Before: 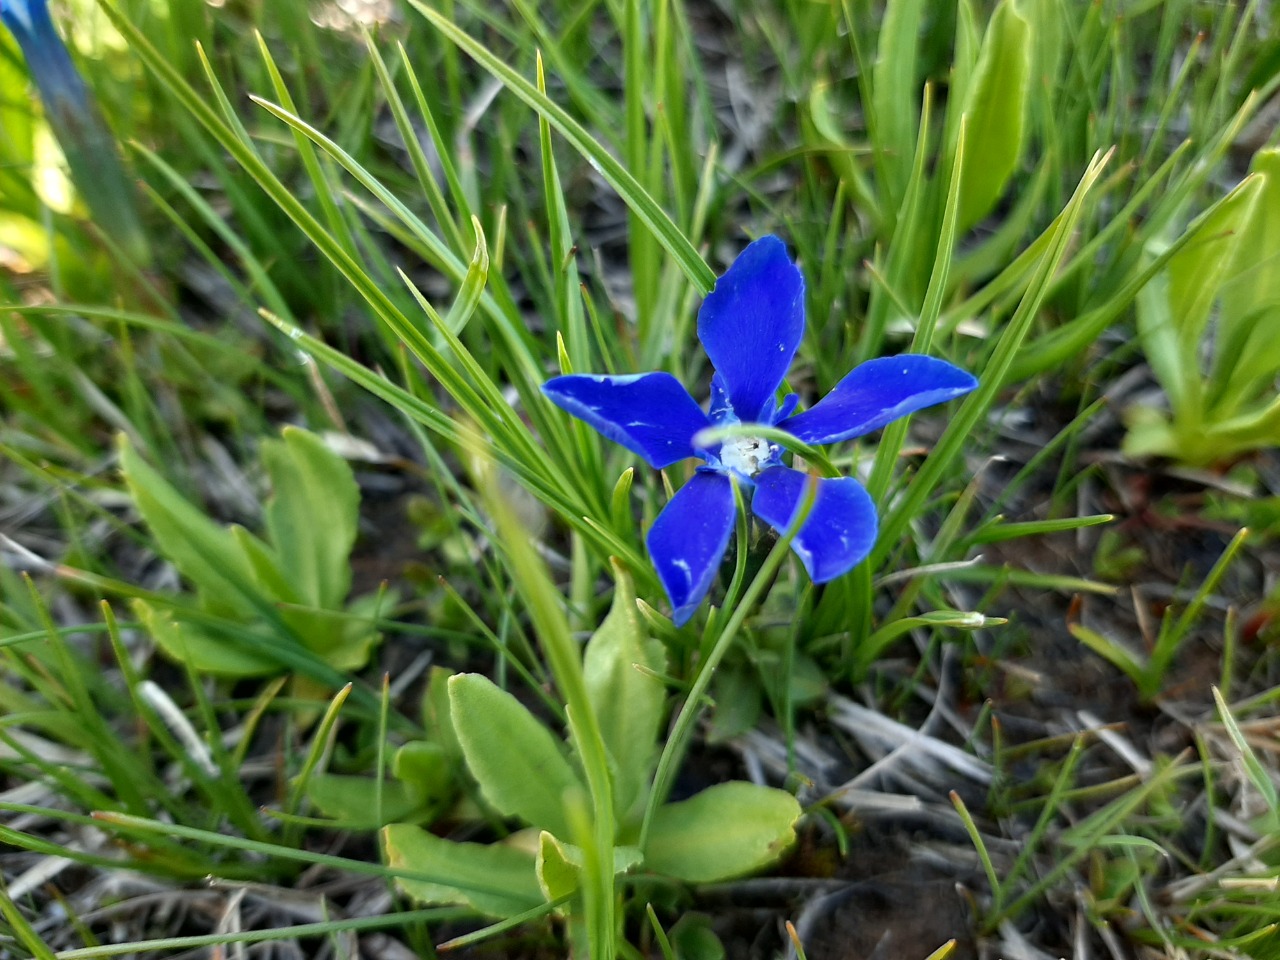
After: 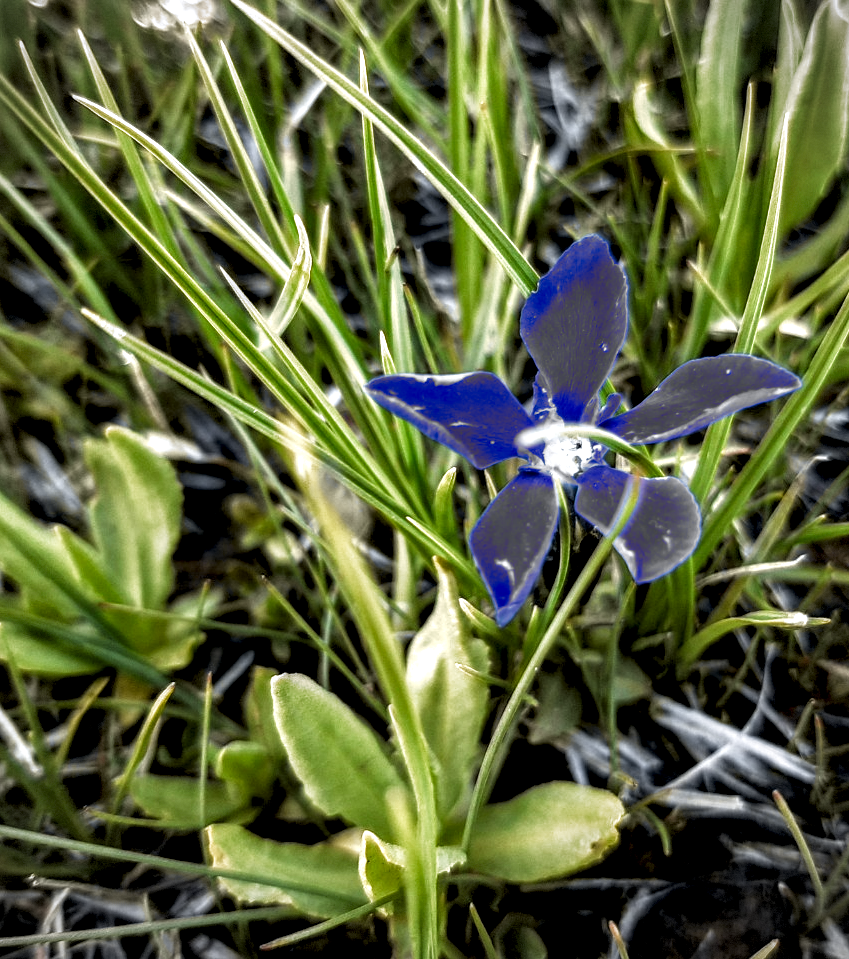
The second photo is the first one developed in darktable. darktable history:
local contrast: highlights 19%, detail 186%
tone curve: curves: ch0 [(0, 0) (0.15, 0.17) (0.452, 0.437) (0.611, 0.588) (0.751, 0.749) (1, 1)]; ch1 [(0, 0) (0.325, 0.327) (0.412, 0.45) (0.453, 0.484) (0.5, 0.501) (0.541, 0.55) (0.617, 0.612) (0.695, 0.697) (1, 1)]; ch2 [(0, 0) (0.386, 0.397) (0.452, 0.459) (0.505, 0.498) (0.524, 0.547) (0.574, 0.566) (0.633, 0.641) (1, 1)], color space Lab, independent channels
vignetting: fall-off radius 60.86%, dithering 8-bit output
crop and rotate: left 13.854%, right 19.795%
filmic rgb: black relative exposure -8.18 EV, white relative exposure 2.2 EV, target white luminance 99.969%, hardness 7.18, latitude 74.39%, contrast 1.319, highlights saturation mix -2.21%, shadows ↔ highlights balance 30.21%, add noise in highlights 0.002, preserve chrominance max RGB, color science v3 (2019), use custom middle-gray values true, contrast in highlights soft
